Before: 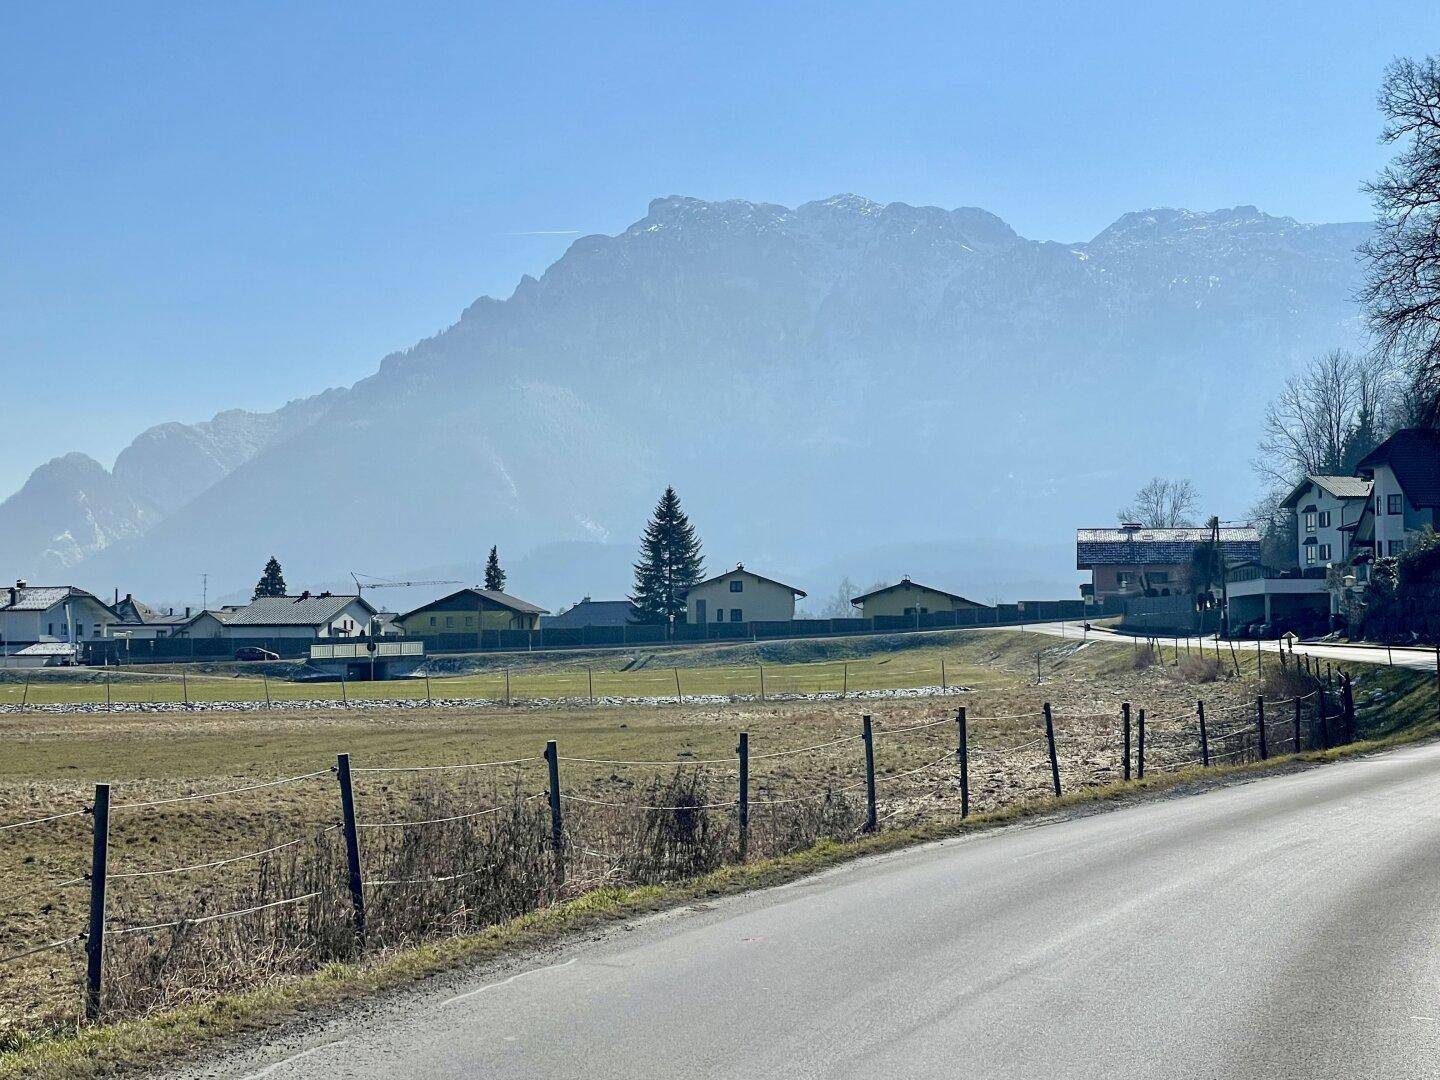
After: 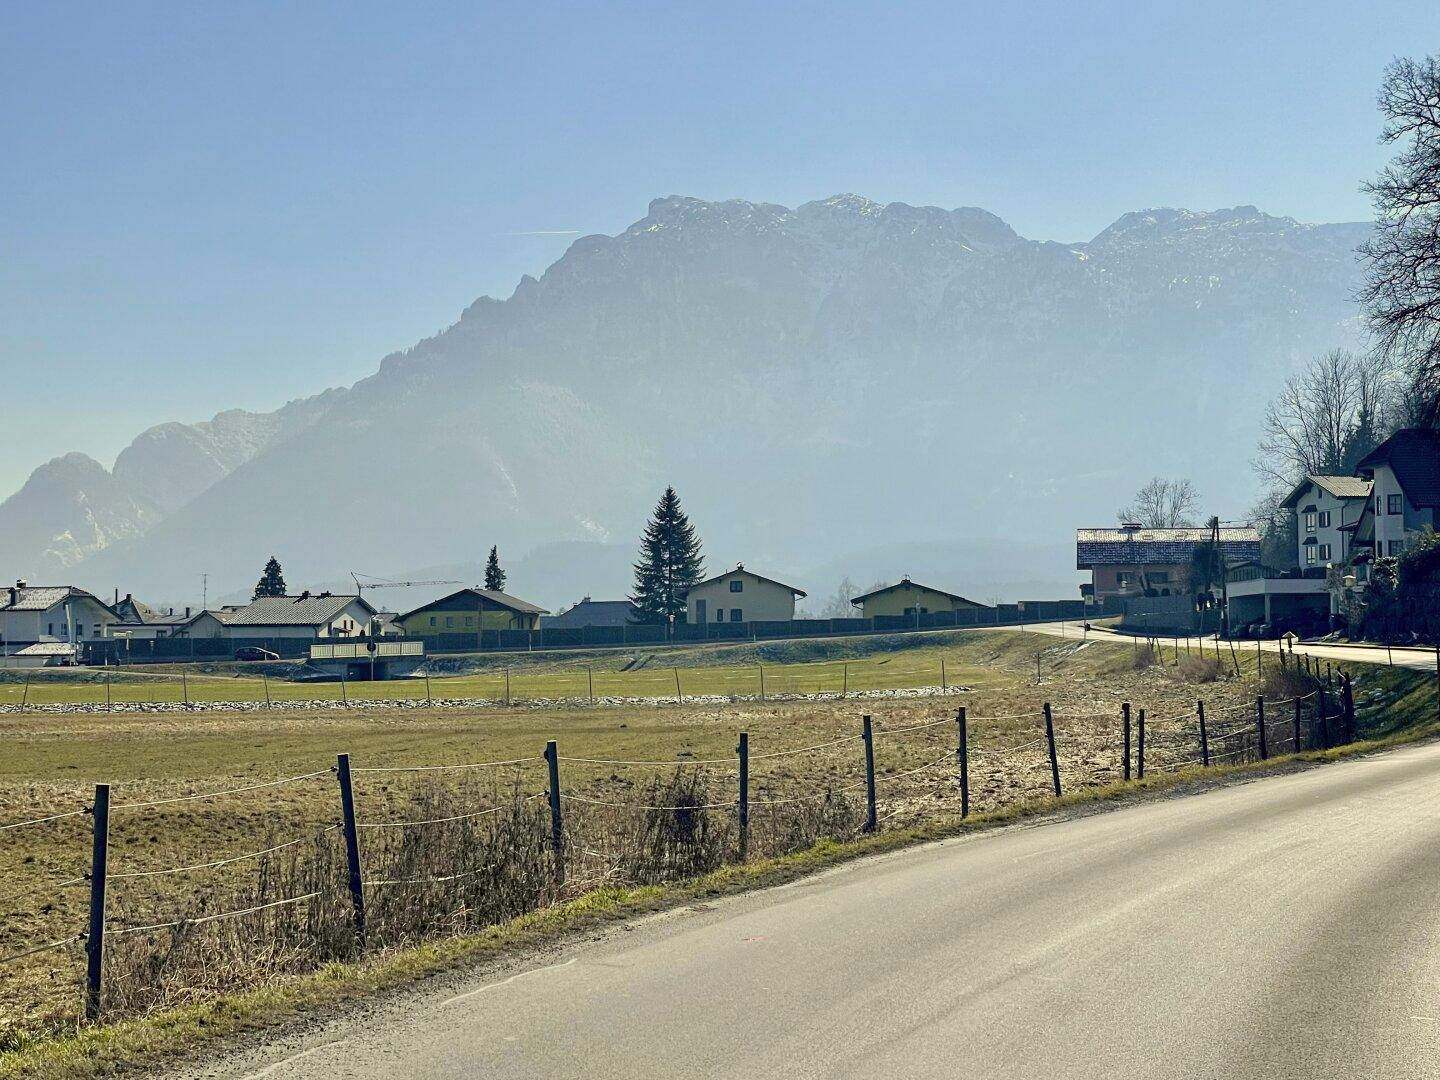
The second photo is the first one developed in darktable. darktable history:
color correction: highlights a* 1.39, highlights b* 17.08
